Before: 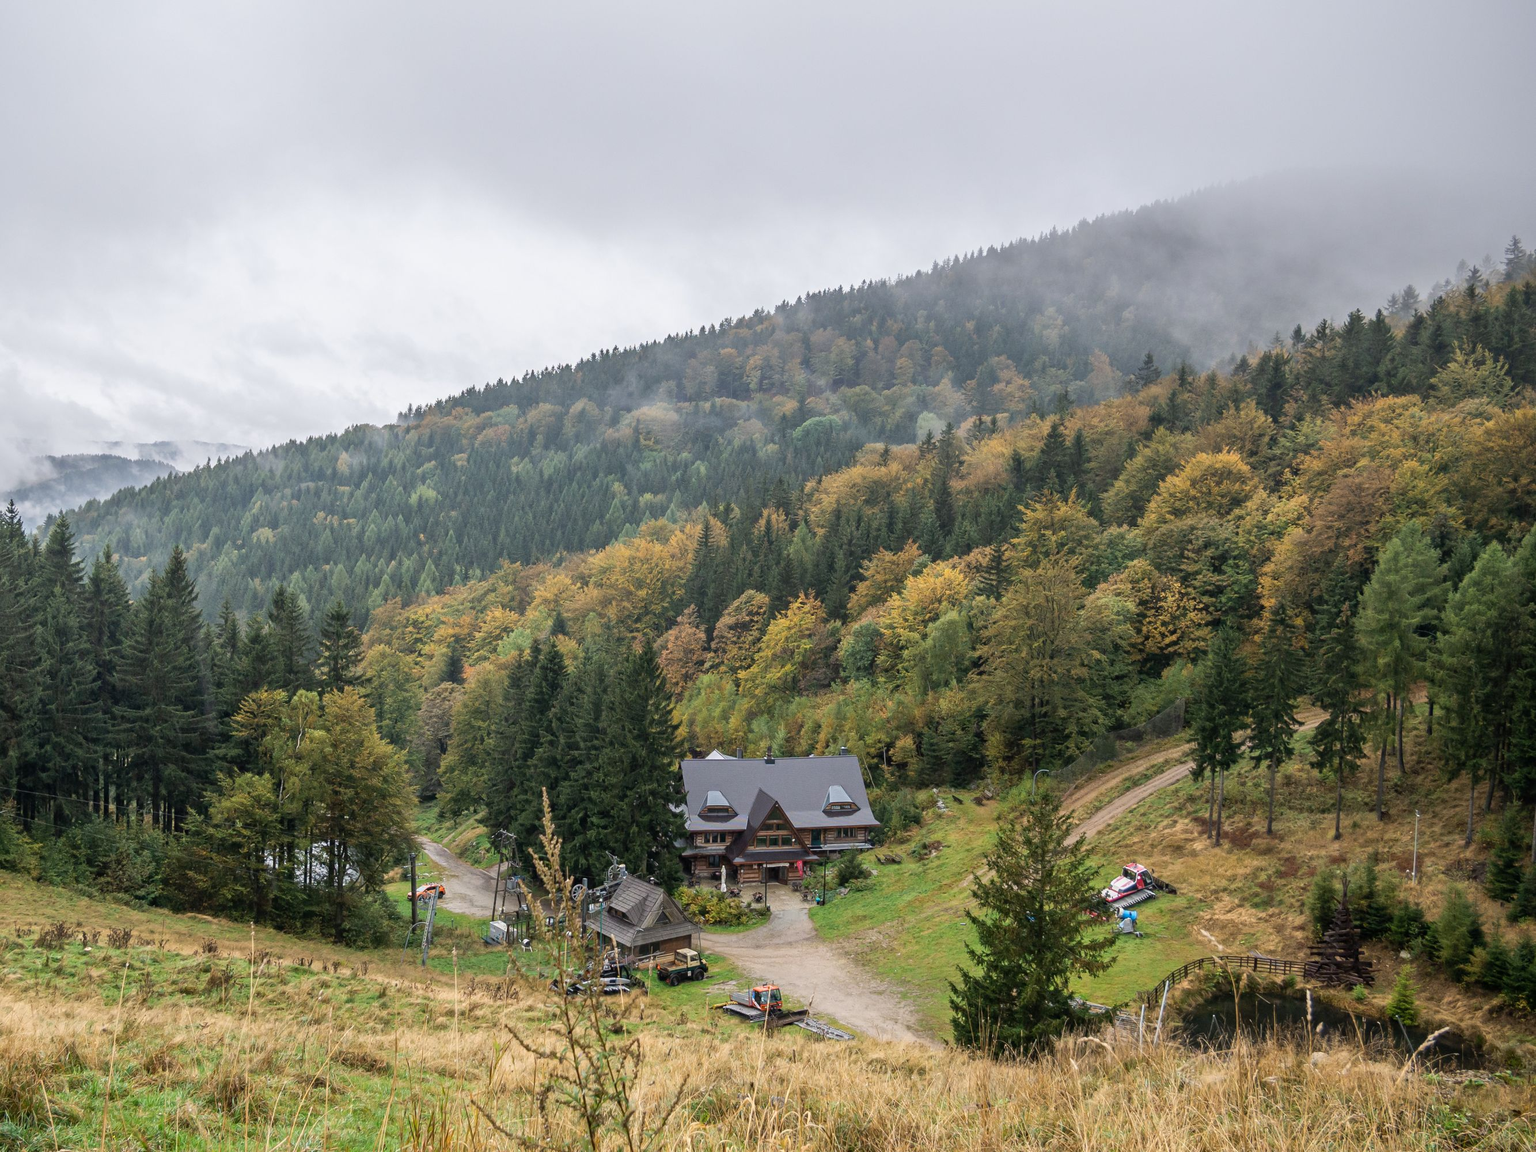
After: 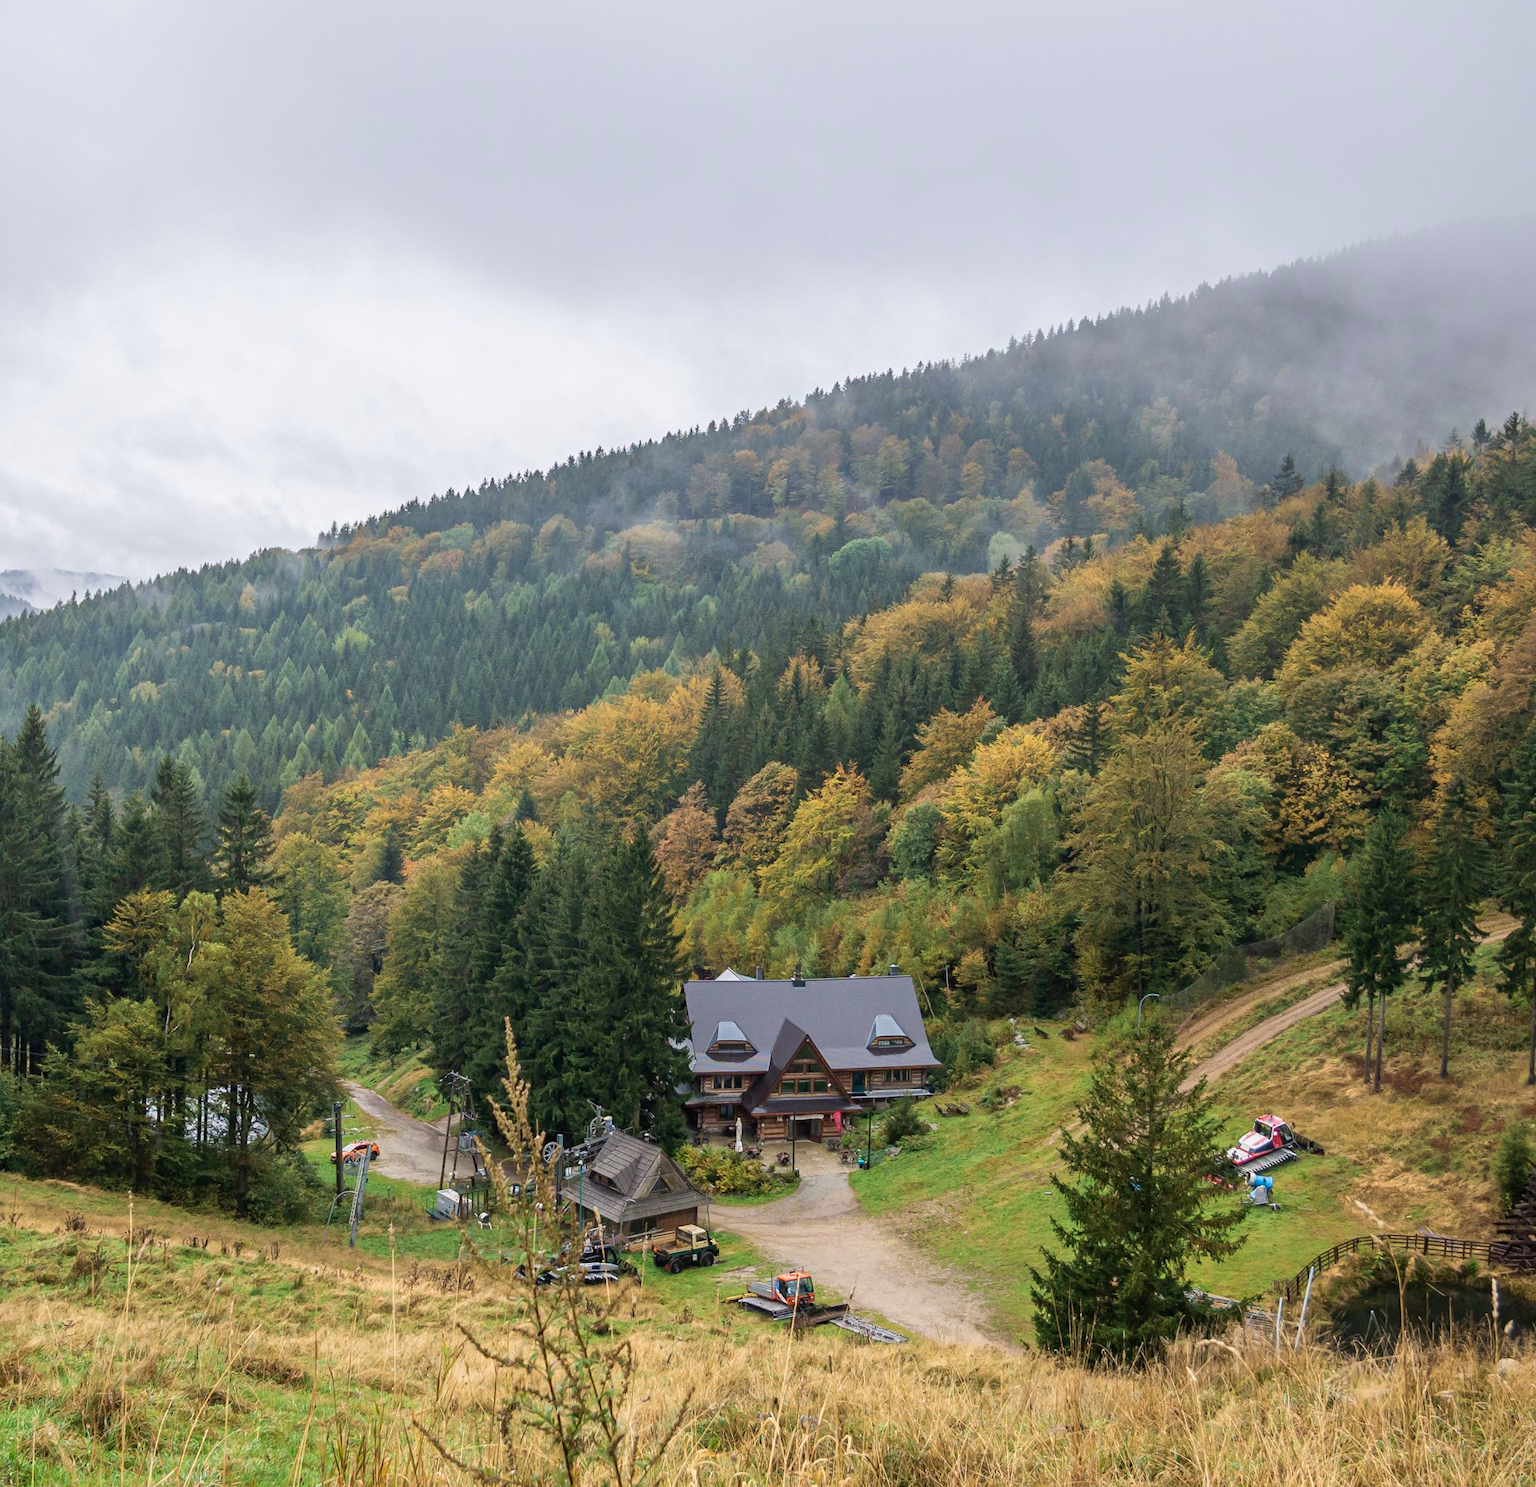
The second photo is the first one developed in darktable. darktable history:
crop: left 9.88%, right 12.664%
velvia: on, module defaults
